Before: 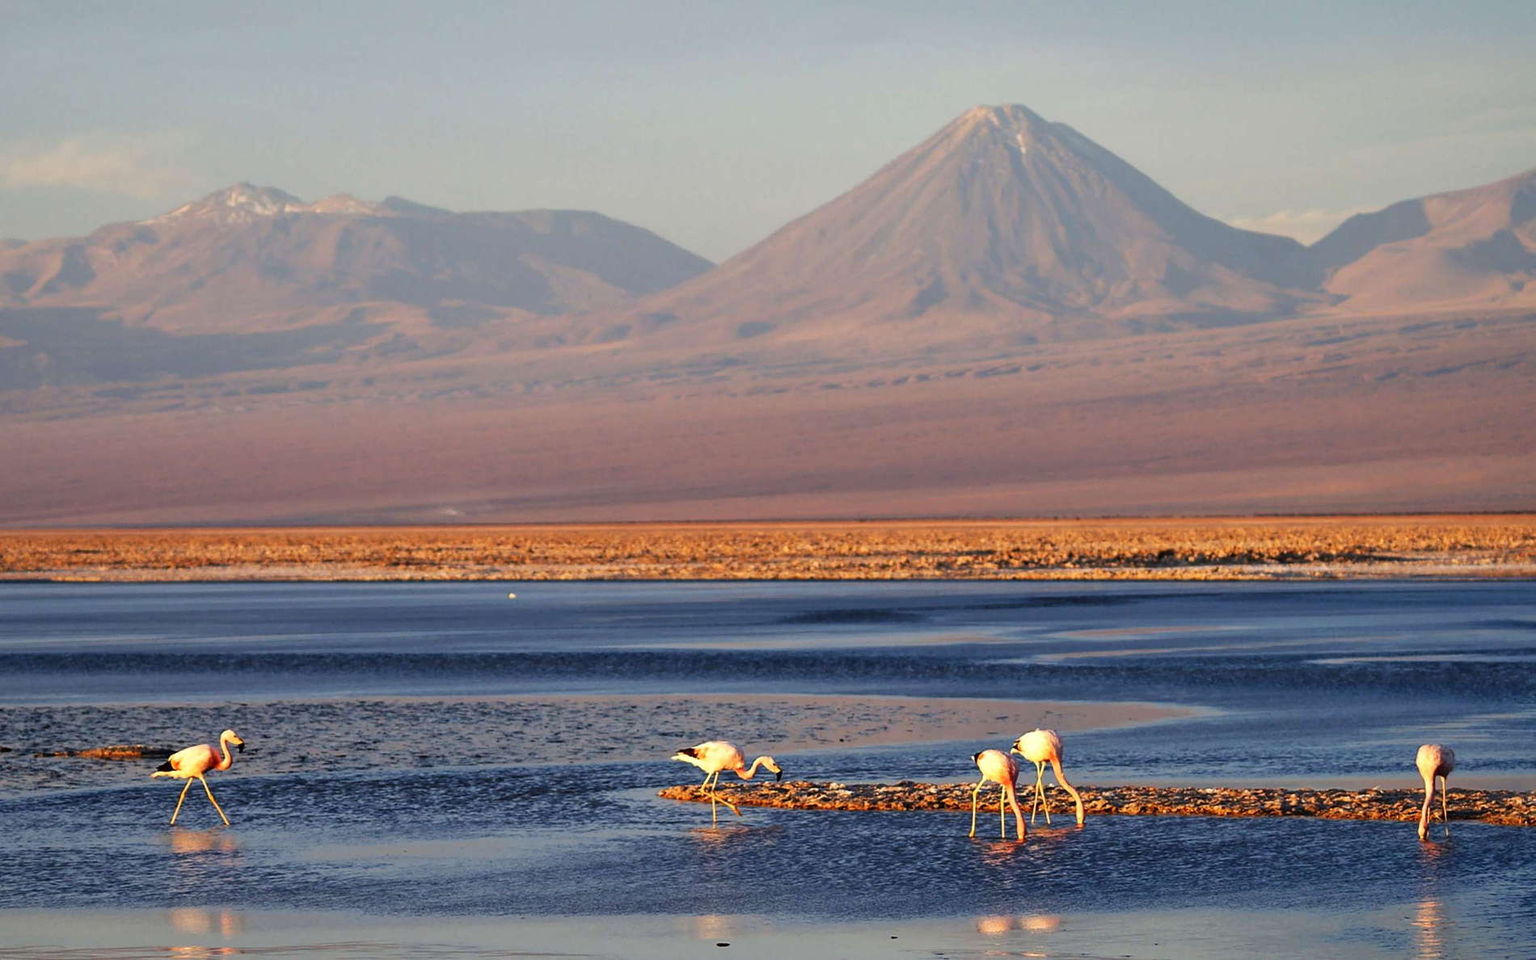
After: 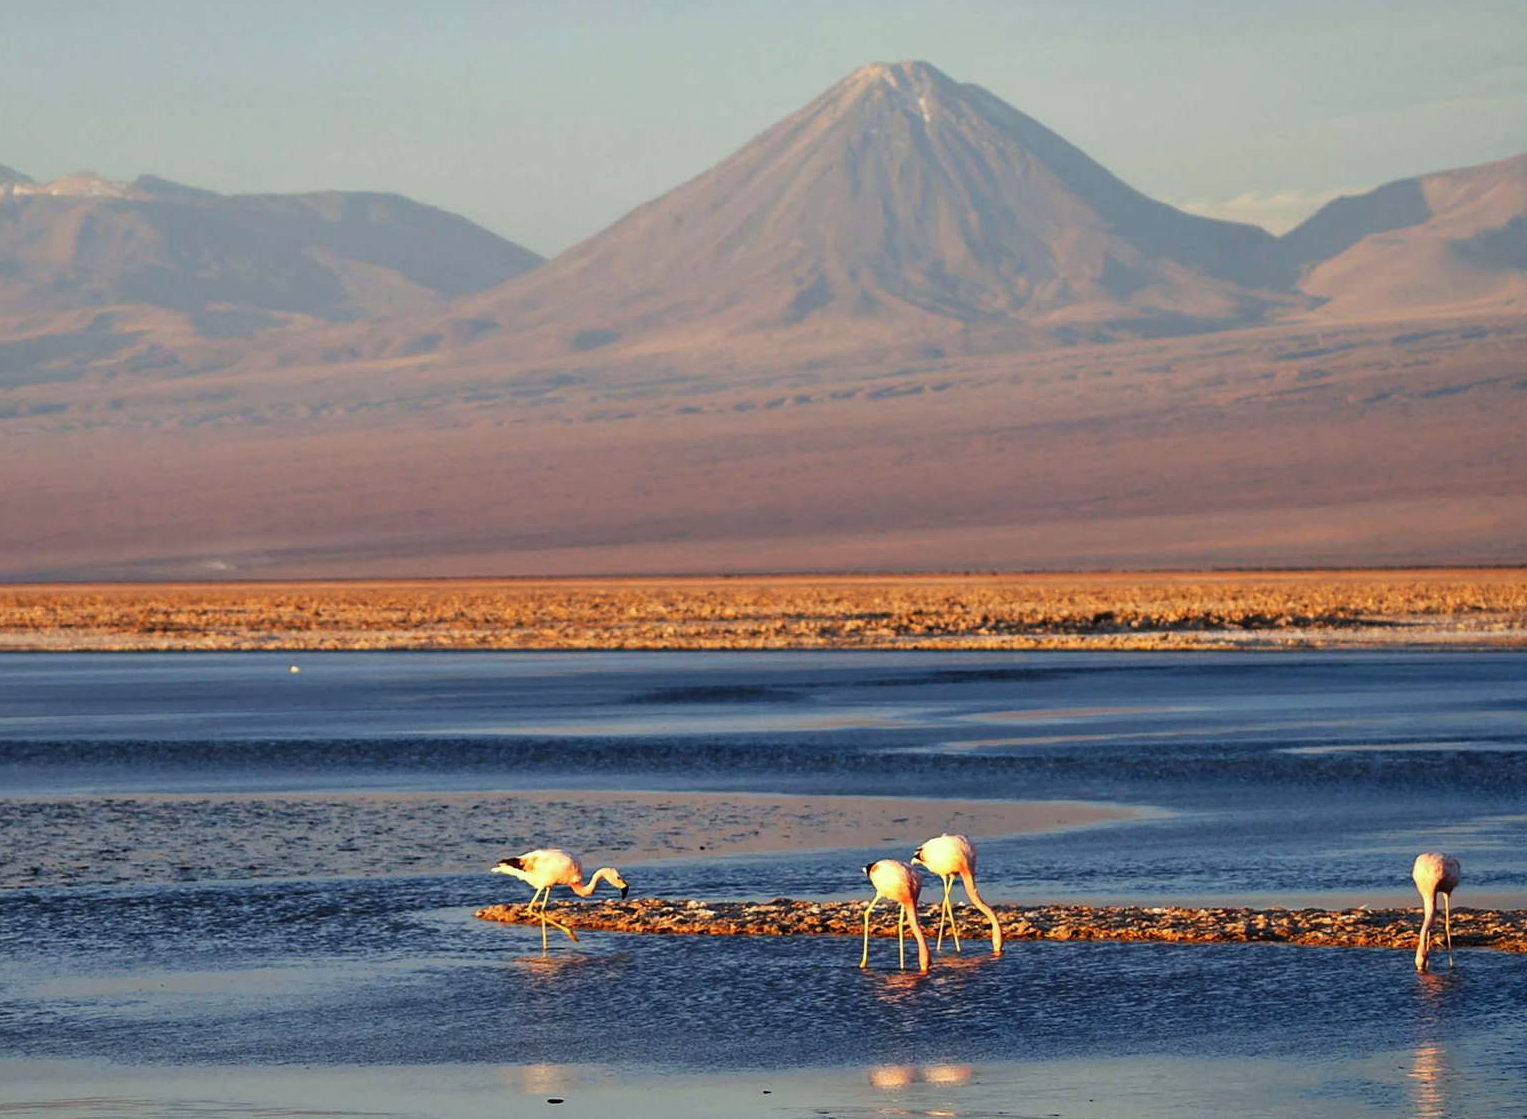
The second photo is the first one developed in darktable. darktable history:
color calibration: illuminant Planckian (black body), x 0.351, y 0.351, temperature 4823.99 K
crop and rotate: left 17.897%, top 5.807%, right 1.714%
